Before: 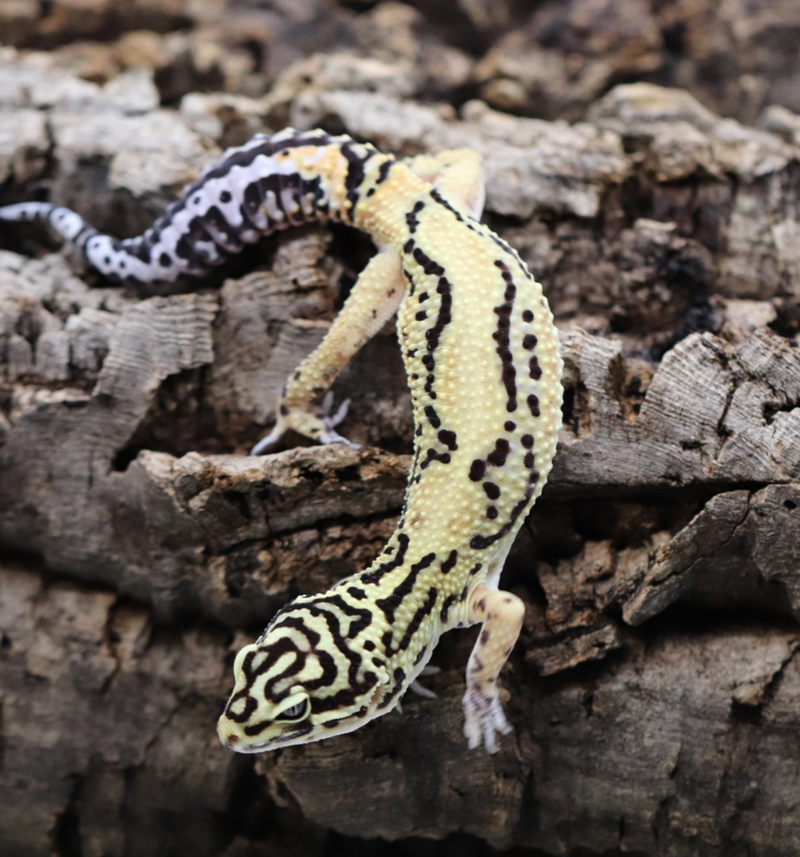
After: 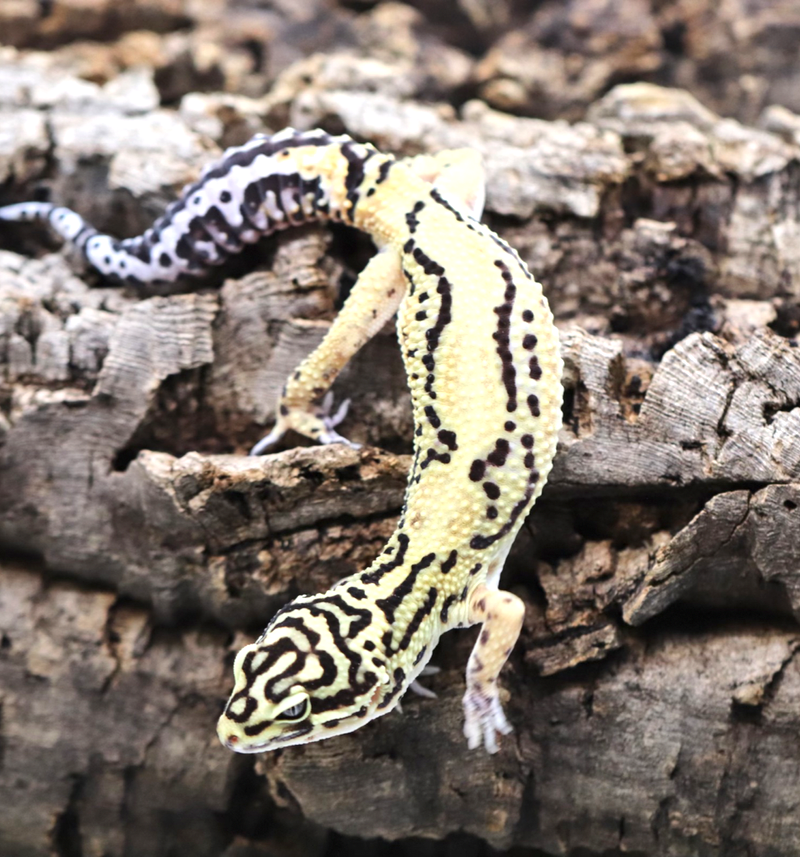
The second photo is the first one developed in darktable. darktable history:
shadows and highlights: shadows 35, highlights -35, soften with gaussian
tone equalizer: -8 EV -0.002 EV, -7 EV 0.005 EV, -6 EV -0.009 EV, -5 EV 0.011 EV, -4 EV -0.012 EV, -3 EV 0.007 EV, -2 EV -0.062 EV, -1 EV -0.293 EV, +0 EV -0.582 EV, smoothing diameter 2%, edges refinement/feathering 20, mask exposure compensation -1.57 EV, filter diffusion 5
exposure: exposure 0.921 EV, compensate highlight preservation false
